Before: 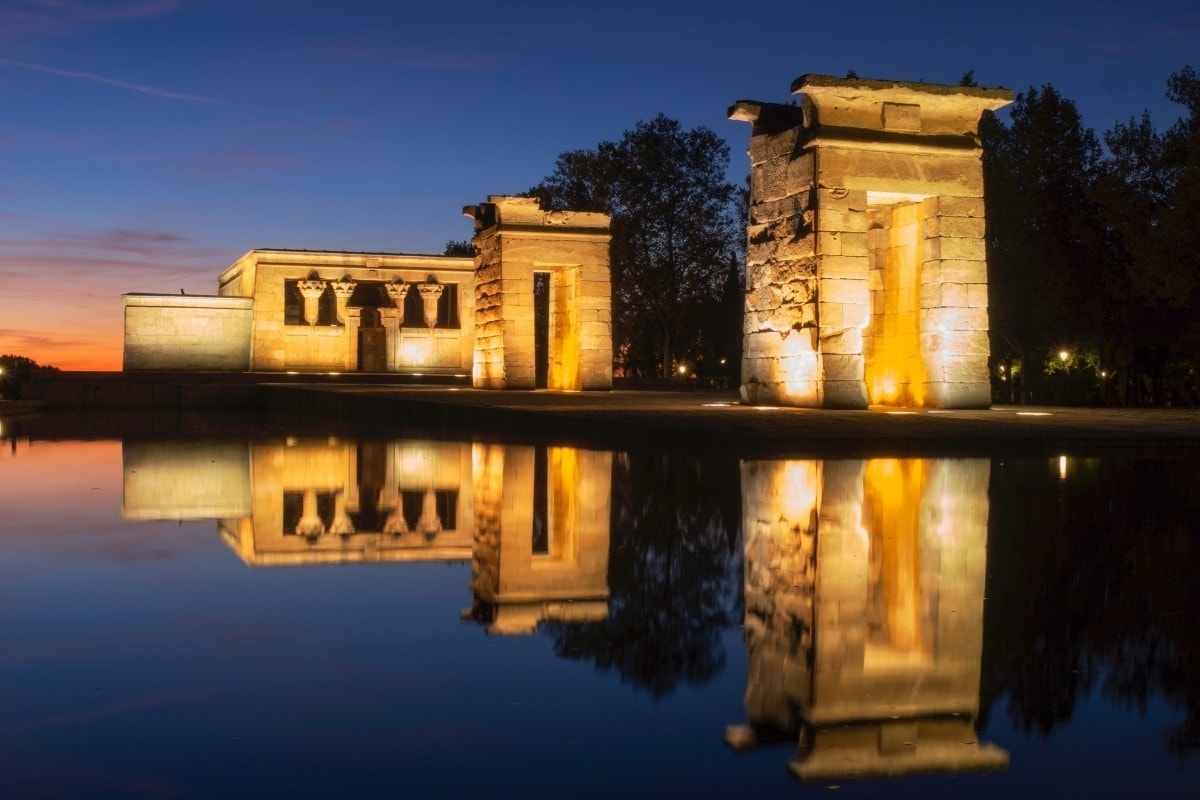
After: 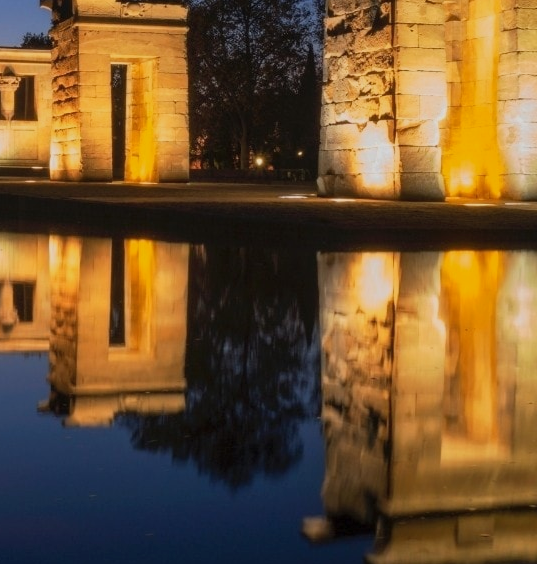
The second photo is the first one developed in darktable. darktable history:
shadows and highlights: shadows 25.45, highlights -25.27
tone equalizer: -8 EV -0.002 EV, -7 EV 0.005 EV, -6 EV -0.04 EV, -5 EV 0.015 EV, -4 EV -0.011 EV, -3 EV 0.017 EV, -2 EV -0.086 EV, -1 EV -0.31 EV, +0 EV -0.577 EV, edges refinement/feathering 500, mask exposure compensation -1.57 EV, preserve details no
crop: left 35.309%, top 26.083%, right 19.931%, bottom 3.414%
